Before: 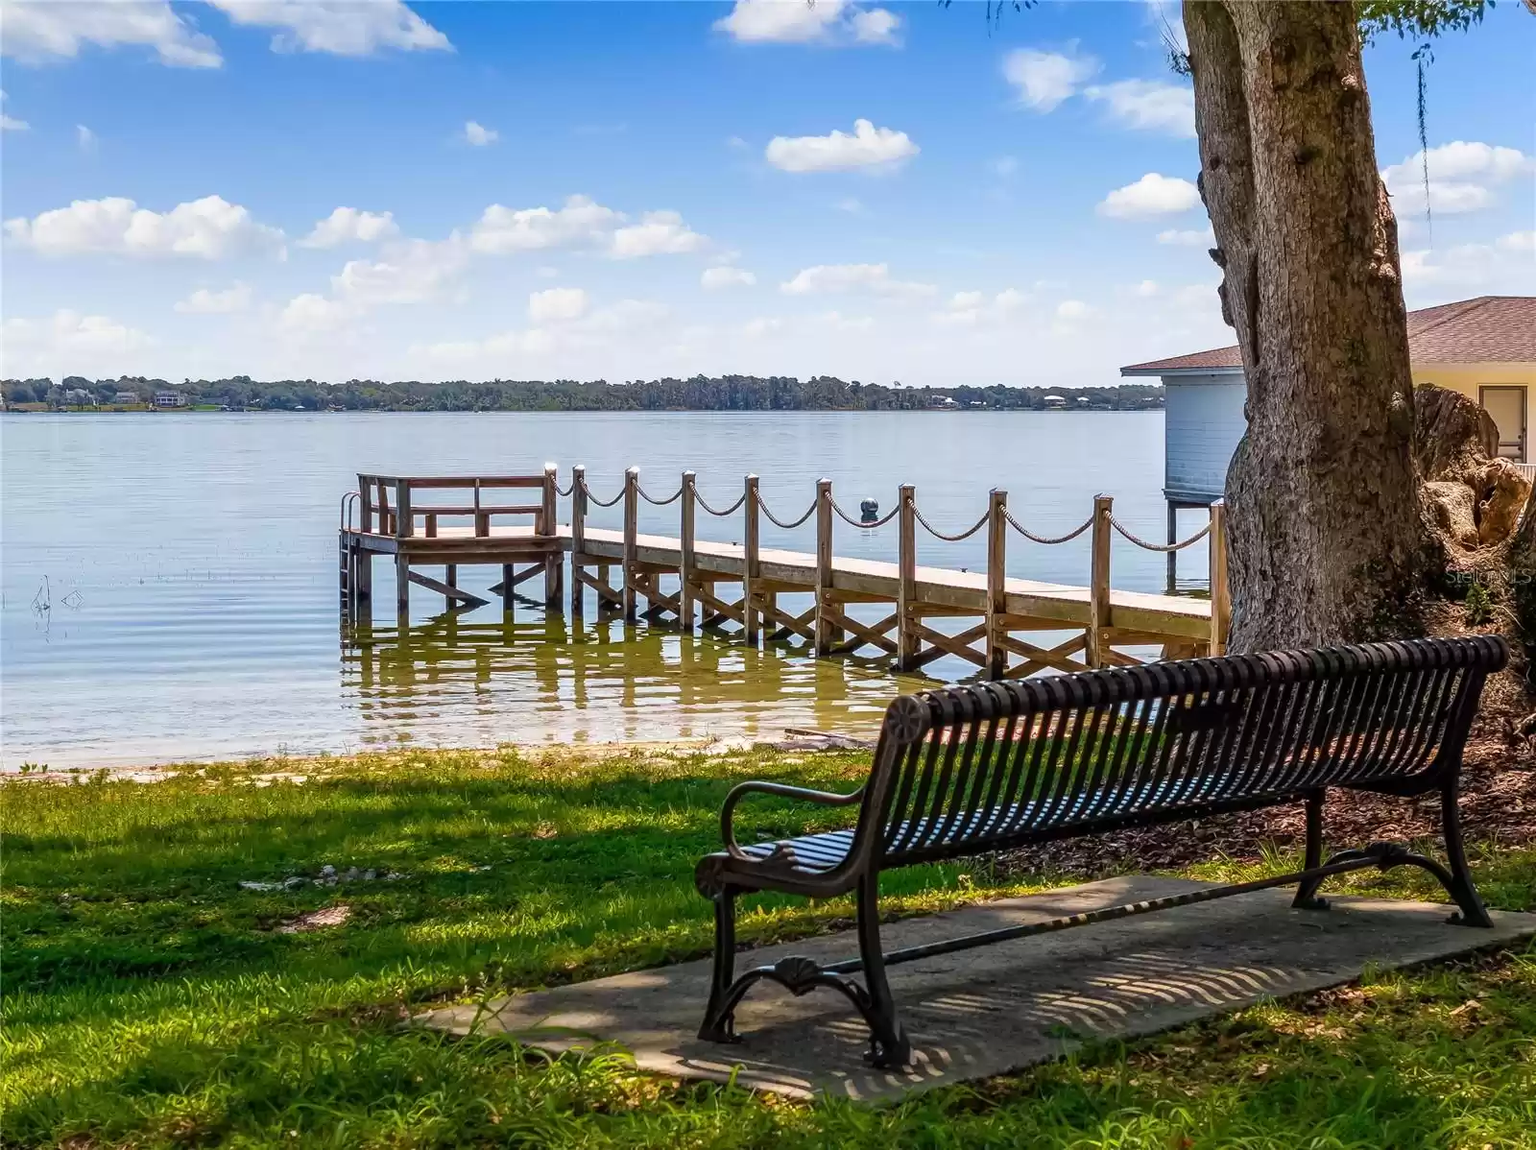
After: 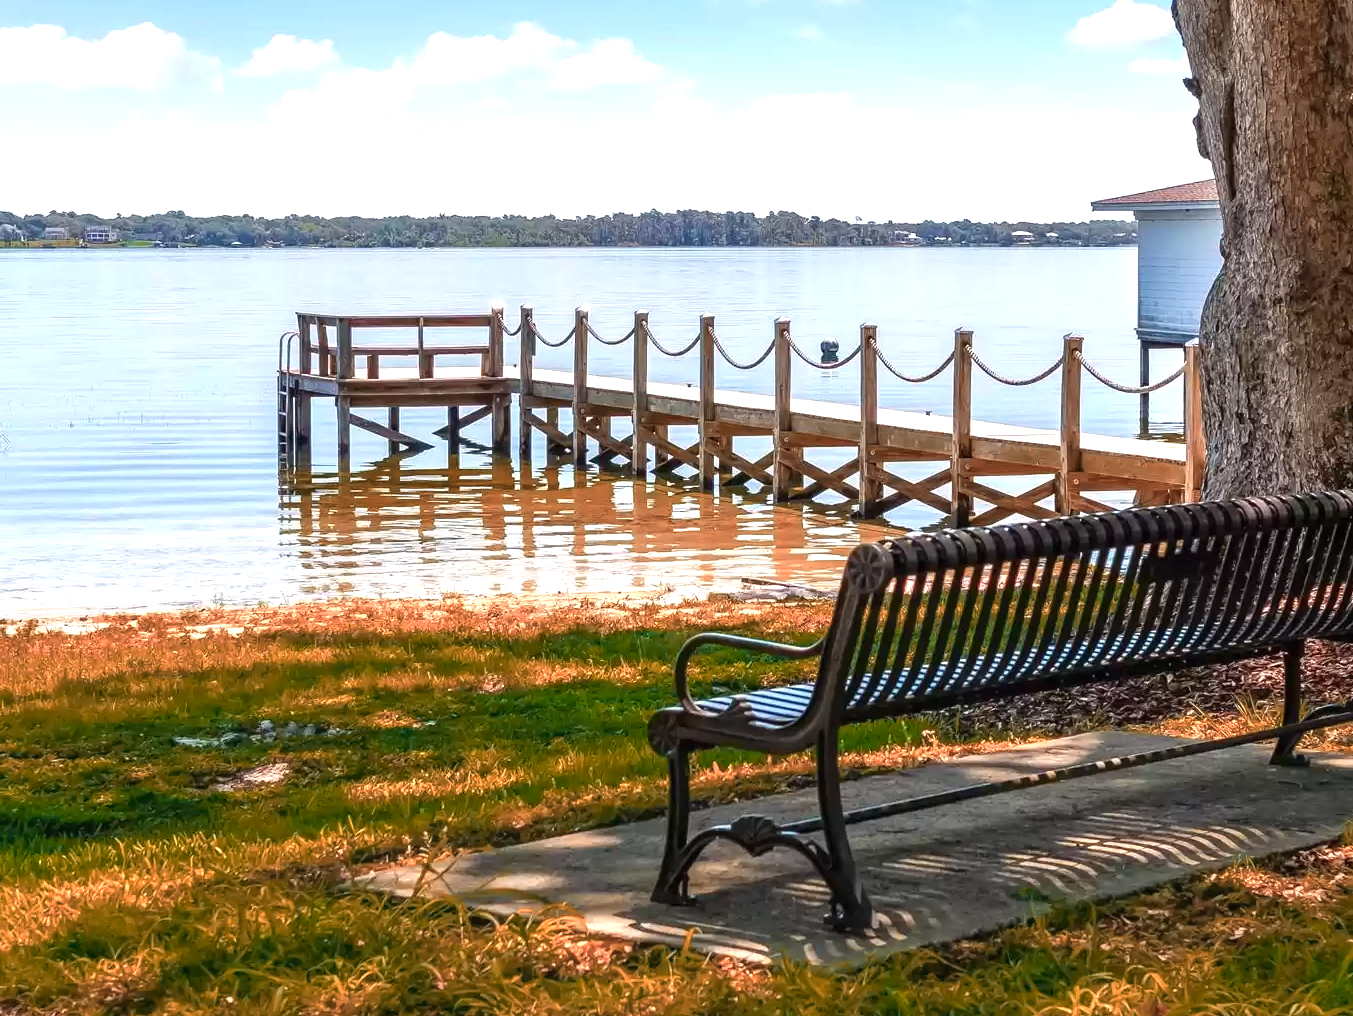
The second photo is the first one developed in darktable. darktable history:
local contrast: mode bilateral grid, contrast 99, coarseness 99, detail 92%, midtone range 0.2
color zones: curves: ch2 [(0, 0.5) (0.084, 0.497) (0.323, 0.335) (0.4, 0.497) (1, 0.5)]
exposure: black level correction 0, exposure 0.699 EV, compensate highlight preservation false
crop and rotate: left 4.782%, top 15.145%, right 10.653%
